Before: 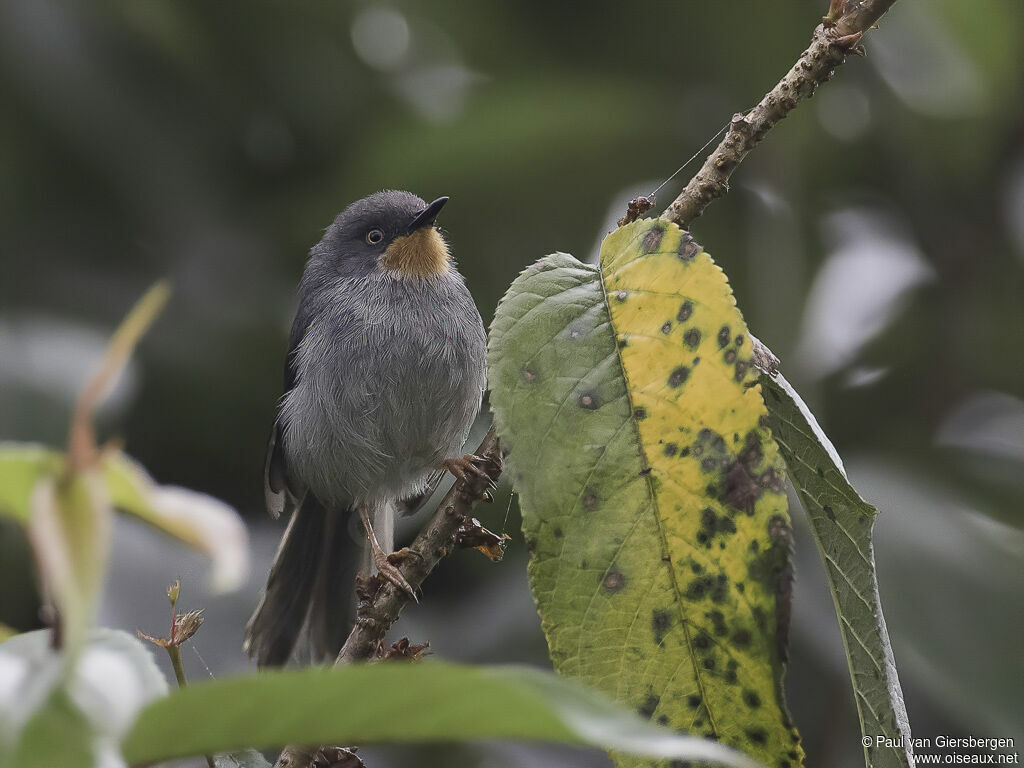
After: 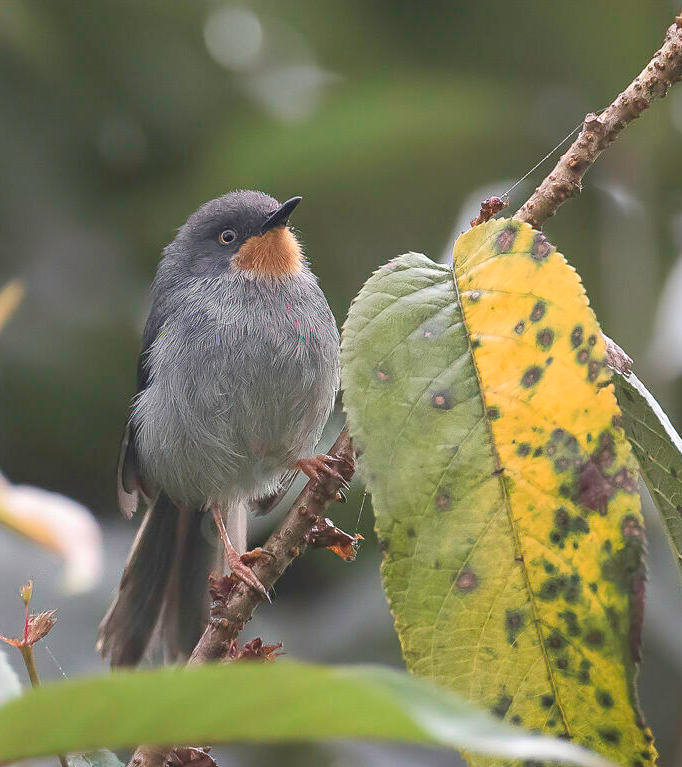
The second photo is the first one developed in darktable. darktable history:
exposure: exposure 0.354 EV, compensate exposure bias true, compensate highlight preservation false
shadows and highlights: shadows 25.1, highlights -23.67
crop and rotate: left 14.434%, right 18.921%
